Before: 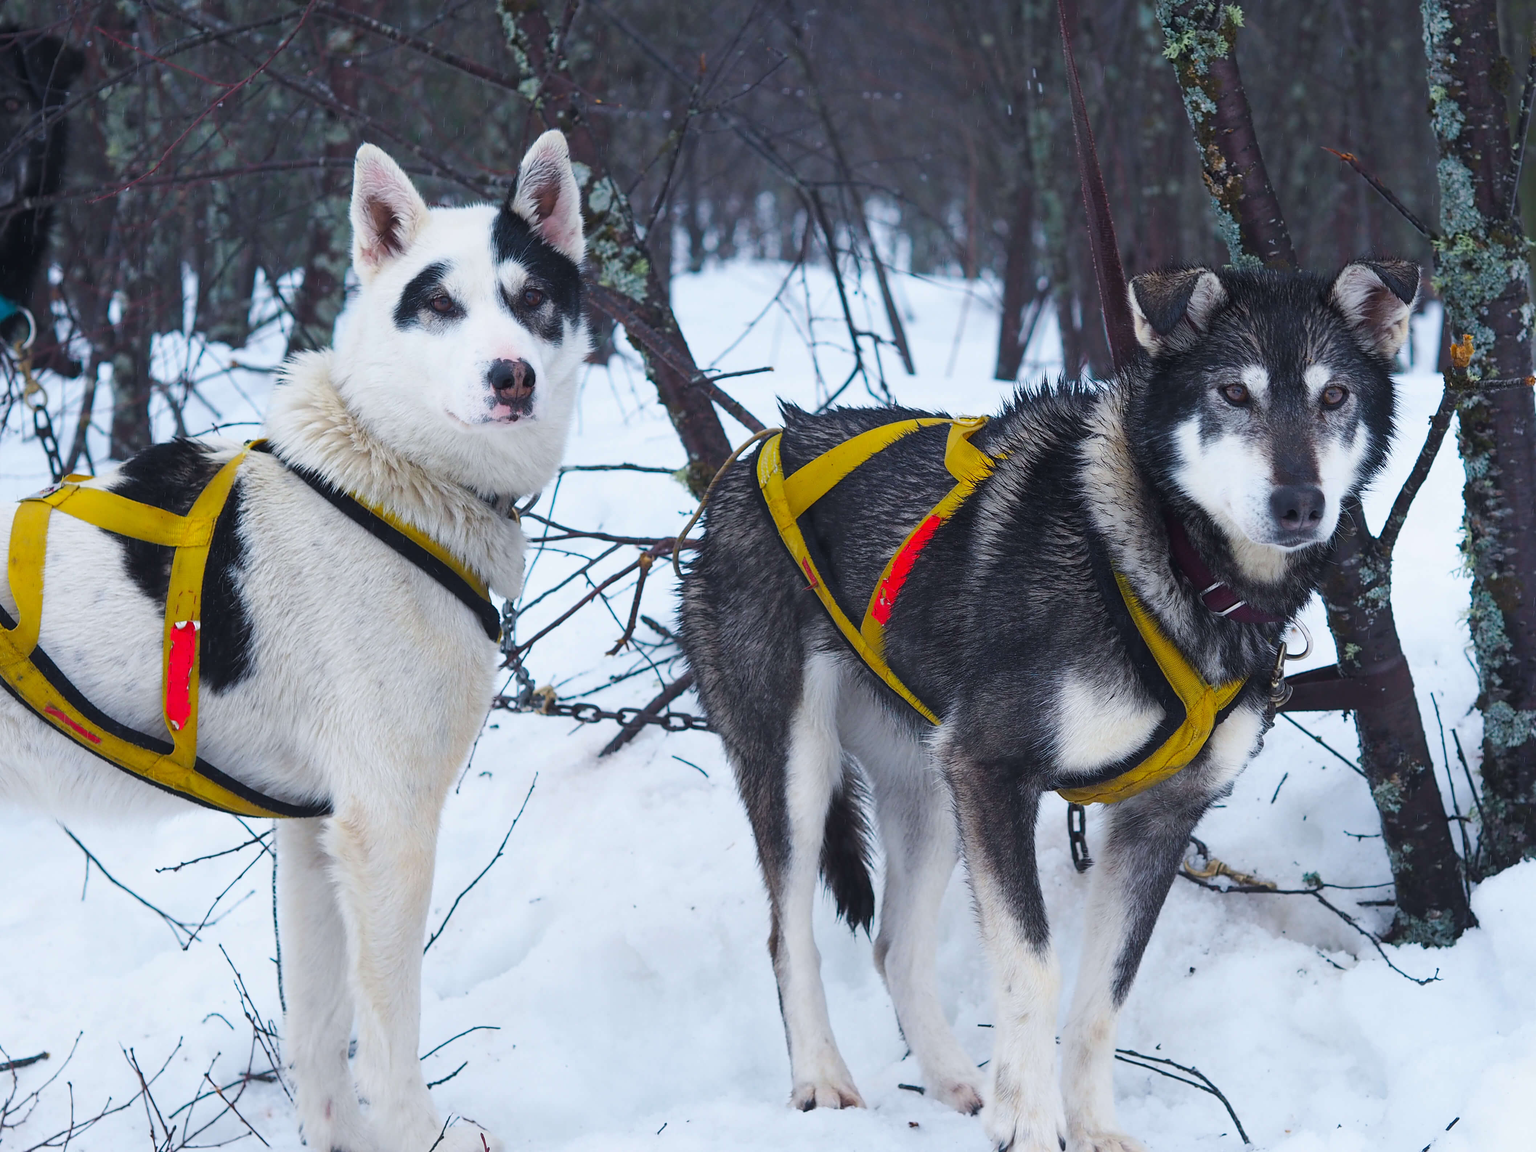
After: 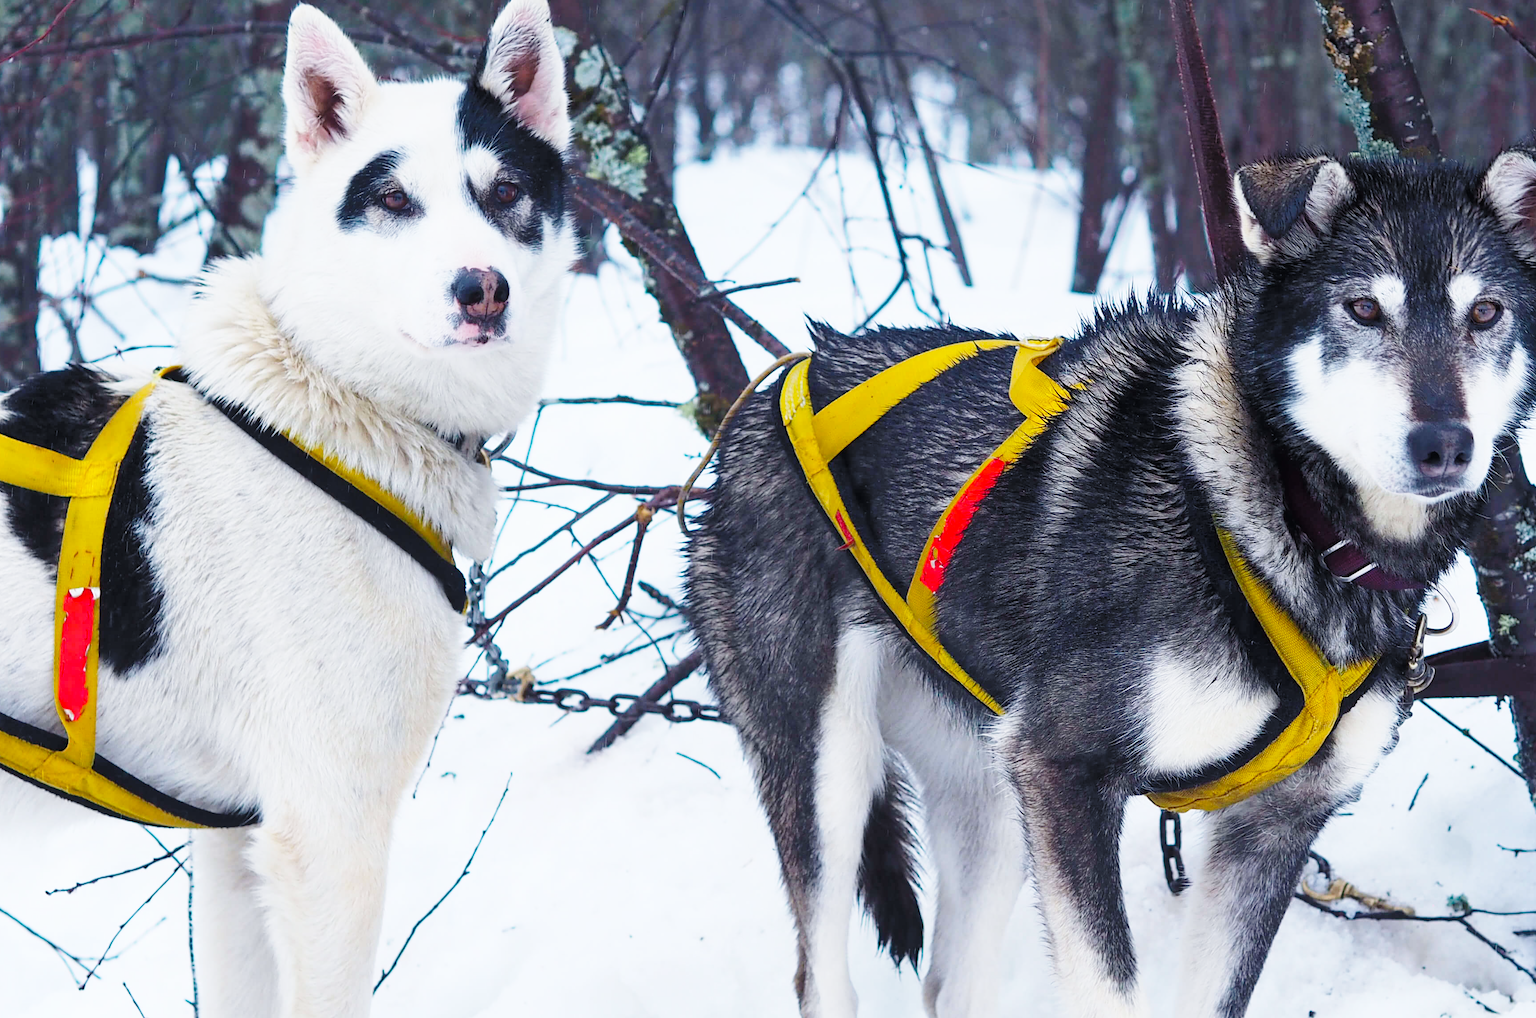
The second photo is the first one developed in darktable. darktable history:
crop: left 7.734%, top 12.168%, right 10.41%, bottom 15.435%
exposure: compensate highlight preservation false
base curve: curves: ch0 [(0, 0) (0.028, 0.03) (0.121, 0.232) (0.46, 0.748) (0.859, 0.968) (1, 1)], preserve colors none
tone equalizer: -8 EV -1.88 EV, -7 EV -1.17 EV, -6 EV -1.6 EV, mask exposure compensation -0.506 EV
